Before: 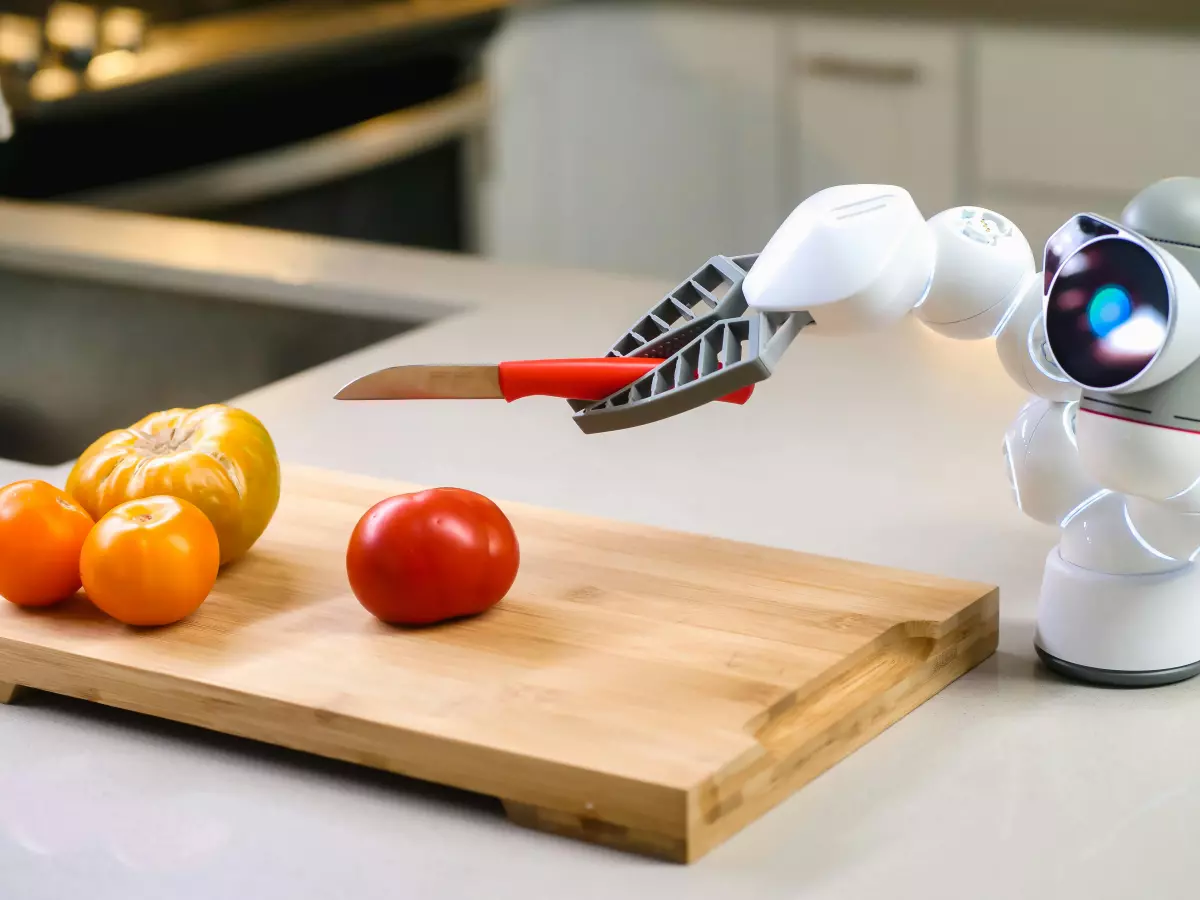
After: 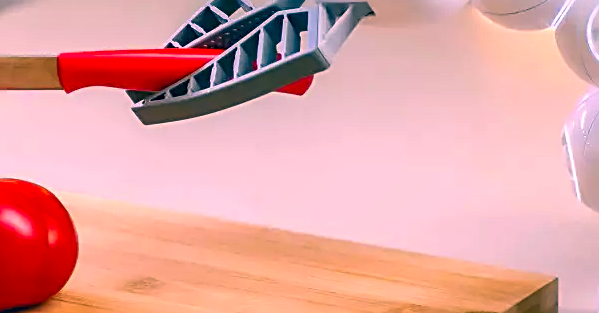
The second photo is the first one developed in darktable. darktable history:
sharpen: radius 2.547, amount 0.643
crop: left 36.813%, top 34.419%, right 13.227%, bottom 30.756%
local contrast: detail 130%
color correction: highlights a* 17.21, highlights b* 0.2, shadows a* -14.63, shadows b* -14.24, saturation 1.46
